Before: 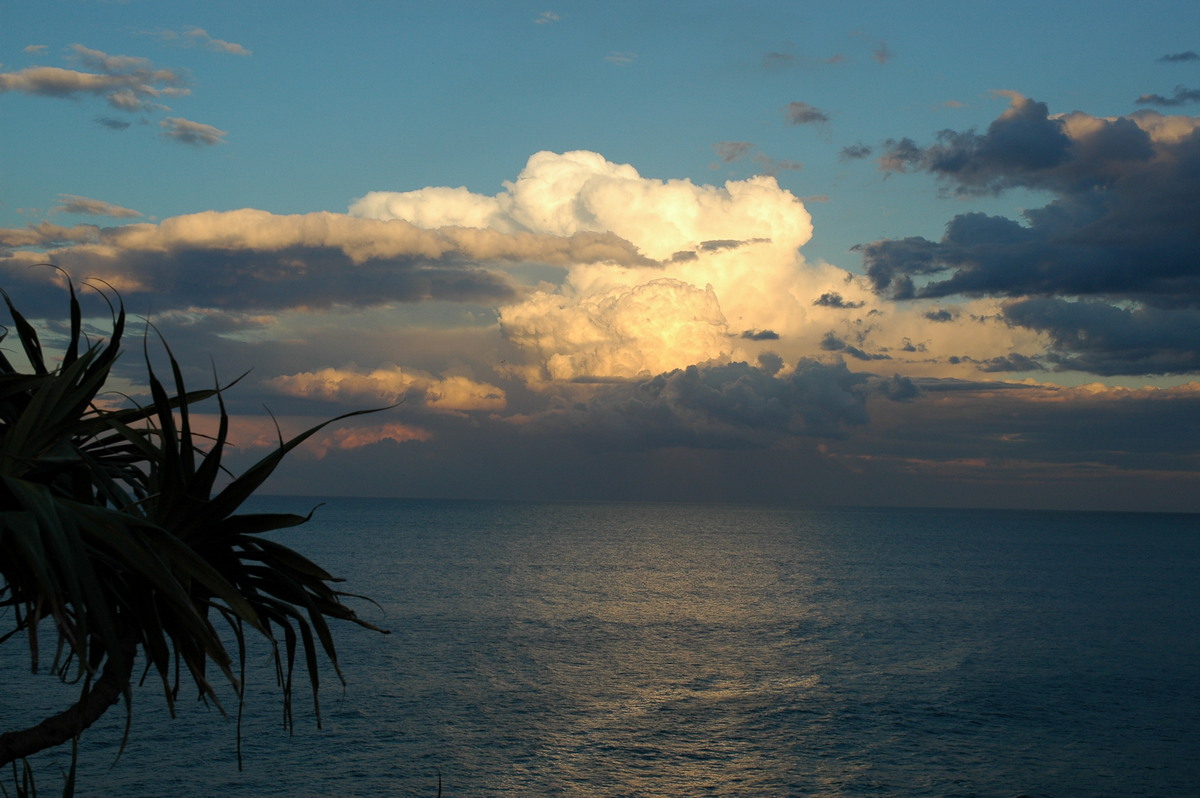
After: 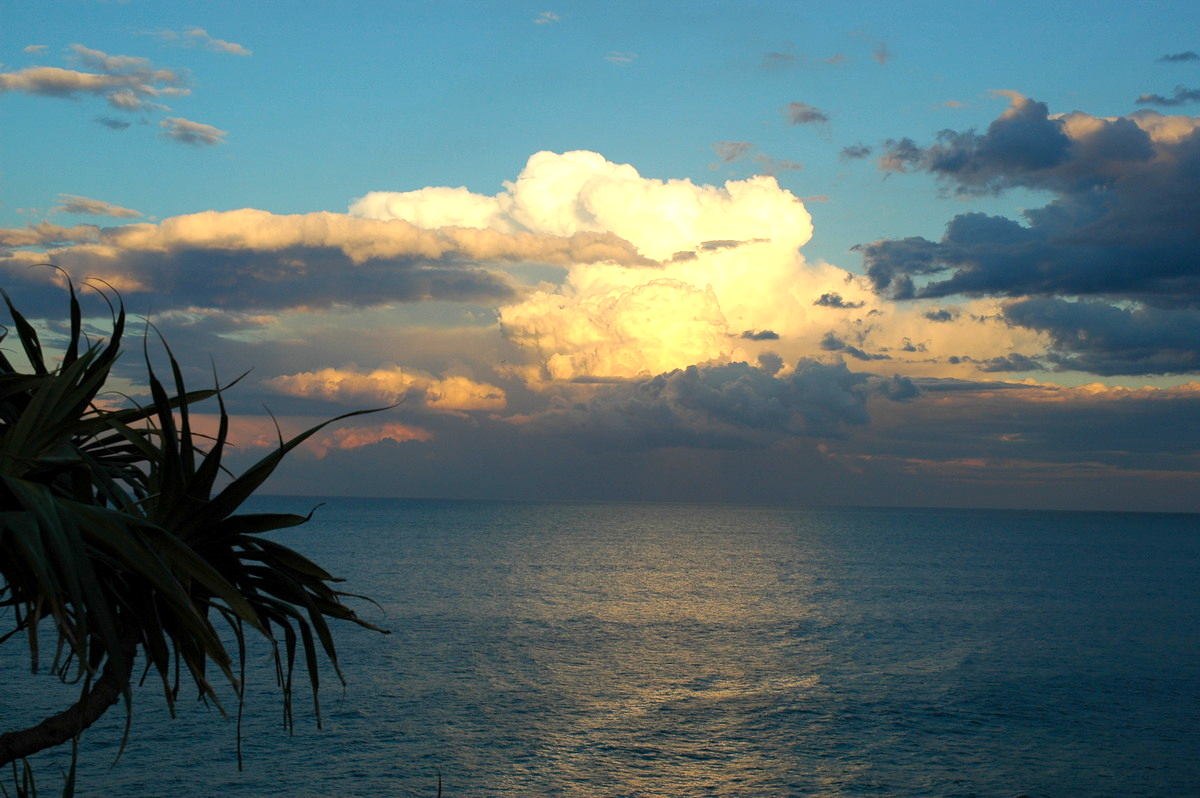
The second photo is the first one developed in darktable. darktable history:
exposure: exposure 0.515 EV, compensate highlight preservation false
contrast brightness saturation: saturation 0.18
shadows and highlights: shadows -10, white point adjustment 1.5, highlights 10
